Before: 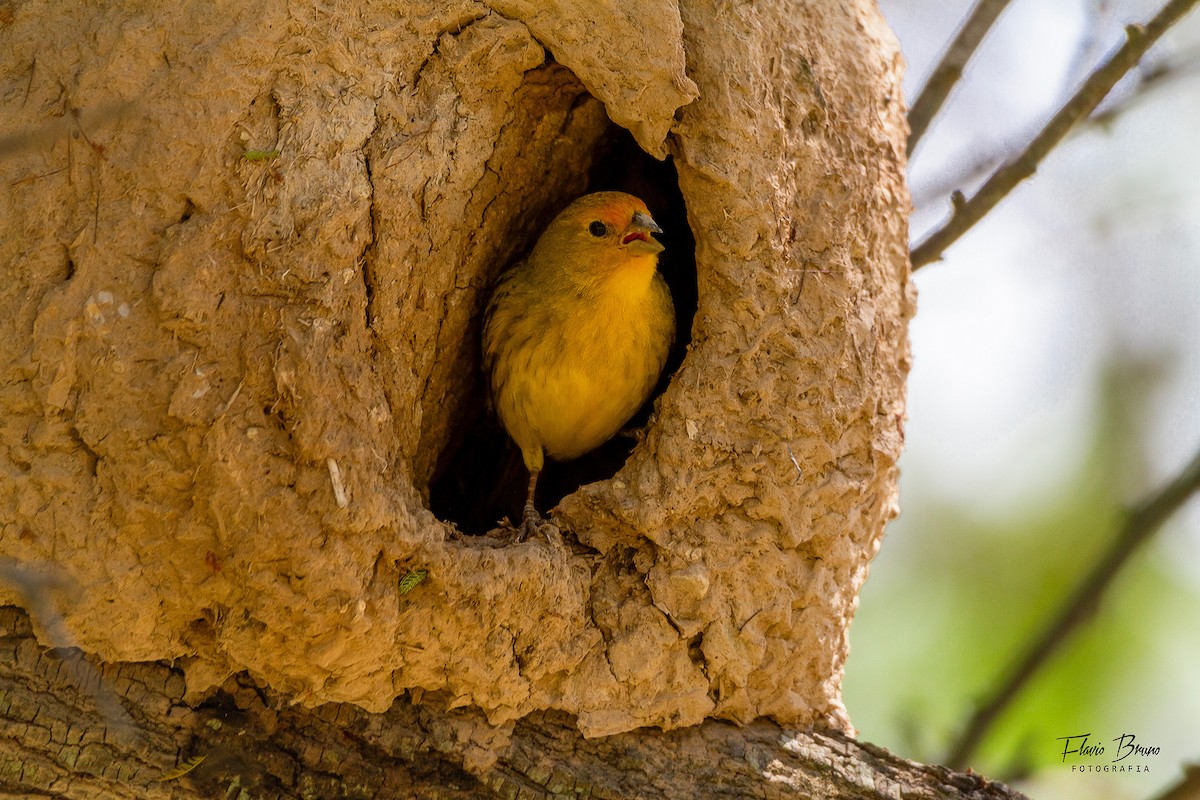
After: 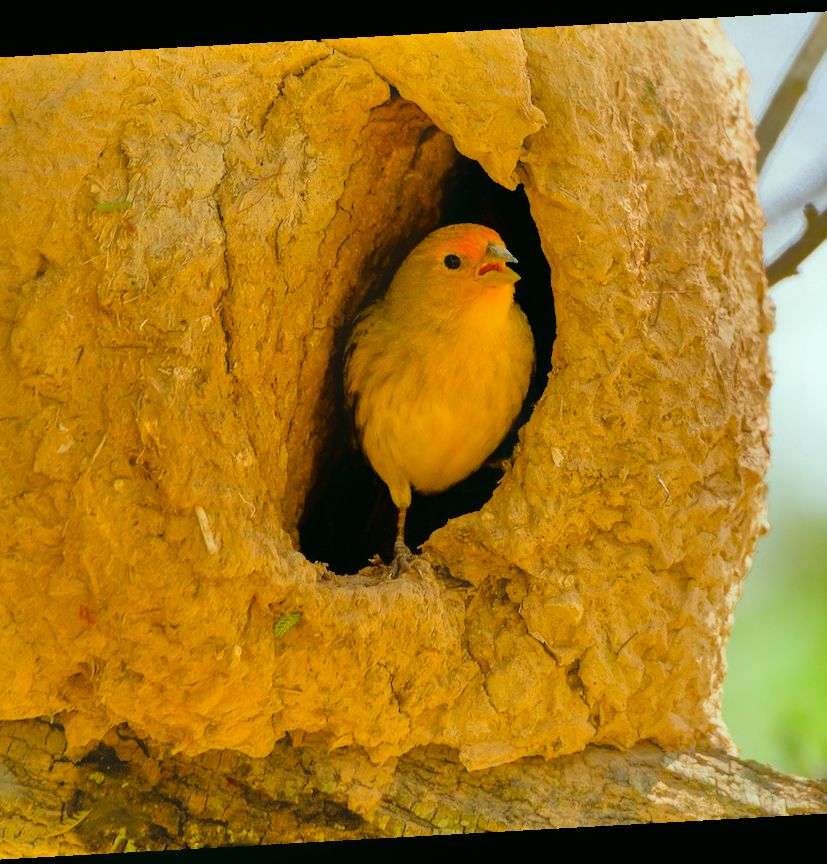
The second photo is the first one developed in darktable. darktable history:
contrast equalizer: octaves 7, y [[0.6 ×6], [0.55 ×6], [0 ×6], [0 ×6], [0 ×6]], mix -1
shadows and highlights: low approximation 0.01, soften with gaussian
color correction: highlights a* -7.33, highlights b* 1.26, shadows a* -3.55, saturation 1.4
crop and rotate: left 12.648%, right 20.685%
white balance: emerald 1
tone equalizer: -7 EV 0.15 EV, -6 EV 0.6 EV, -5 EV 1.15 EV, -4 EV 1.33 EV, -3 EV 1.15 EV, -2 EV 0.6 EV, -1 EV 0.15 EV, mask exposure compensation -0.5 EV
rotate and perspective: rotation -3.18°, automatic cropping off
